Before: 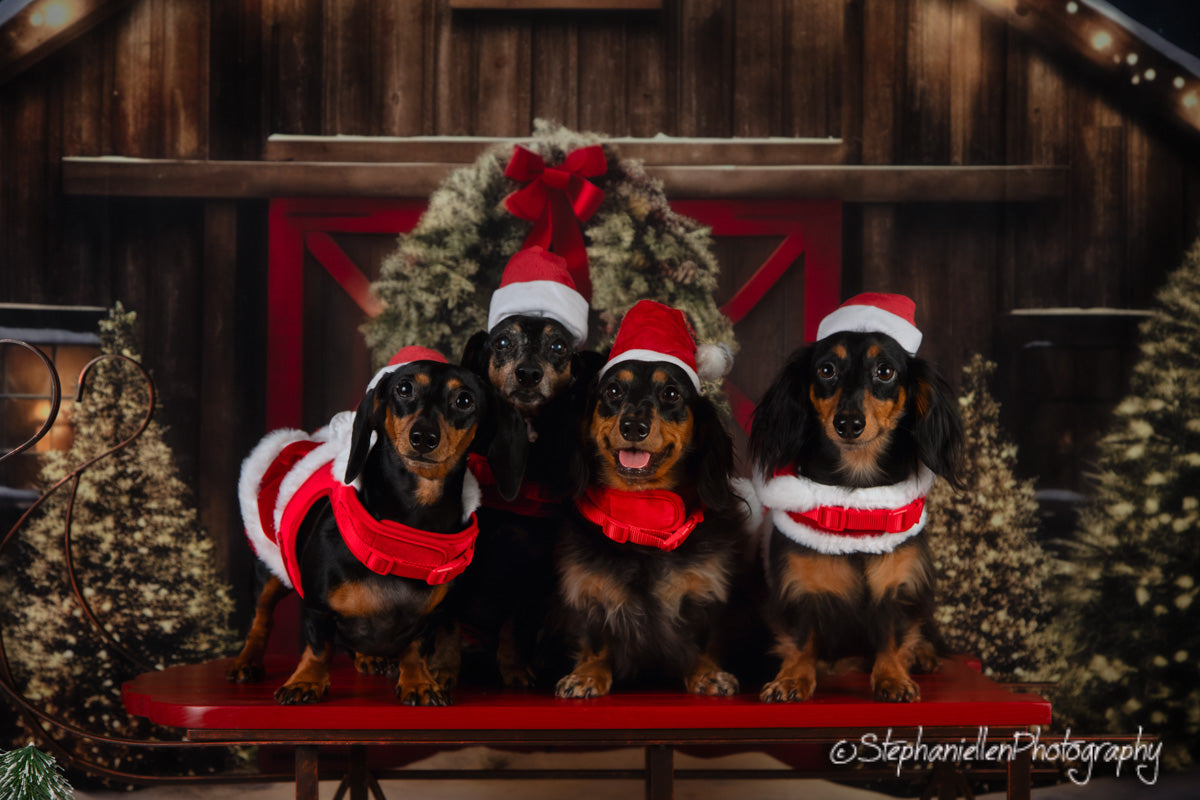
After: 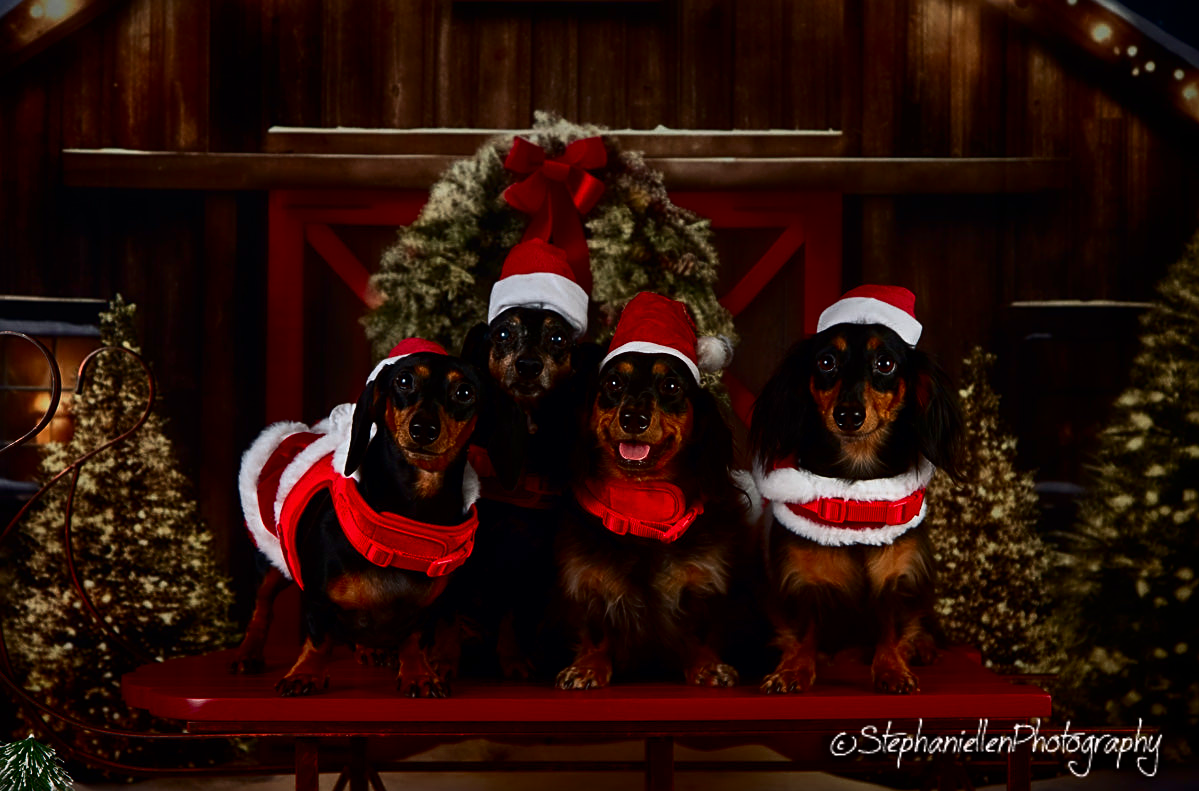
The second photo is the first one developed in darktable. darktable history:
contrast brightness saturation: contrast 0.22, brightness -0.19, saturation 0.24
sharpen: on, module defaults
crop: top 1.049%, right 0.001%
